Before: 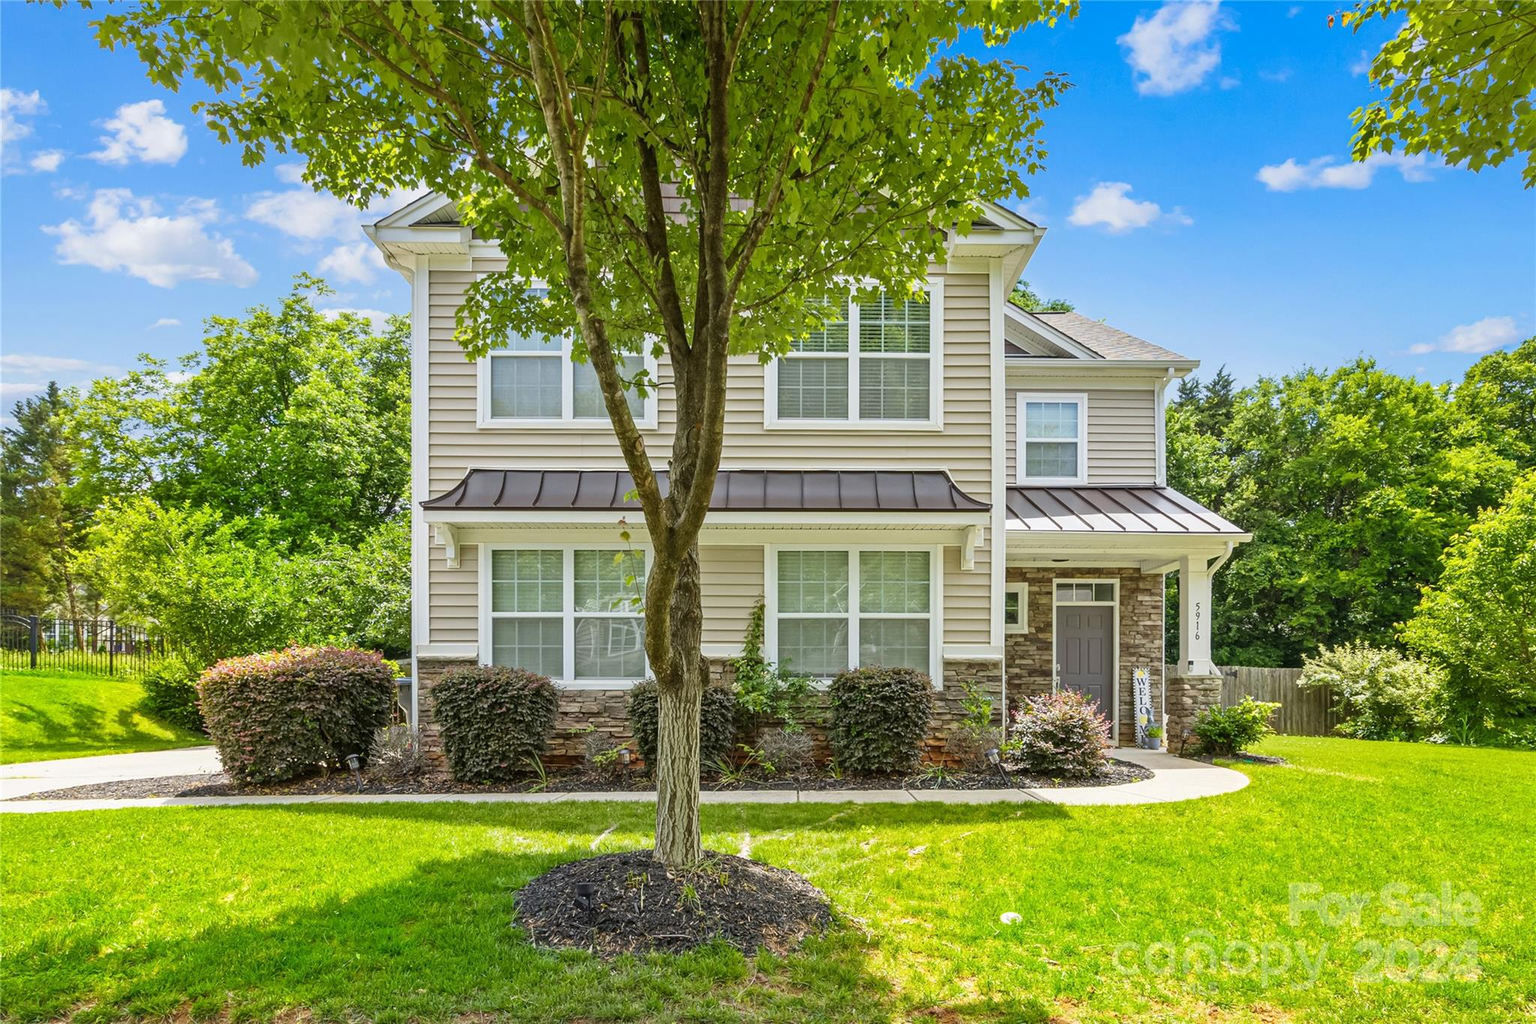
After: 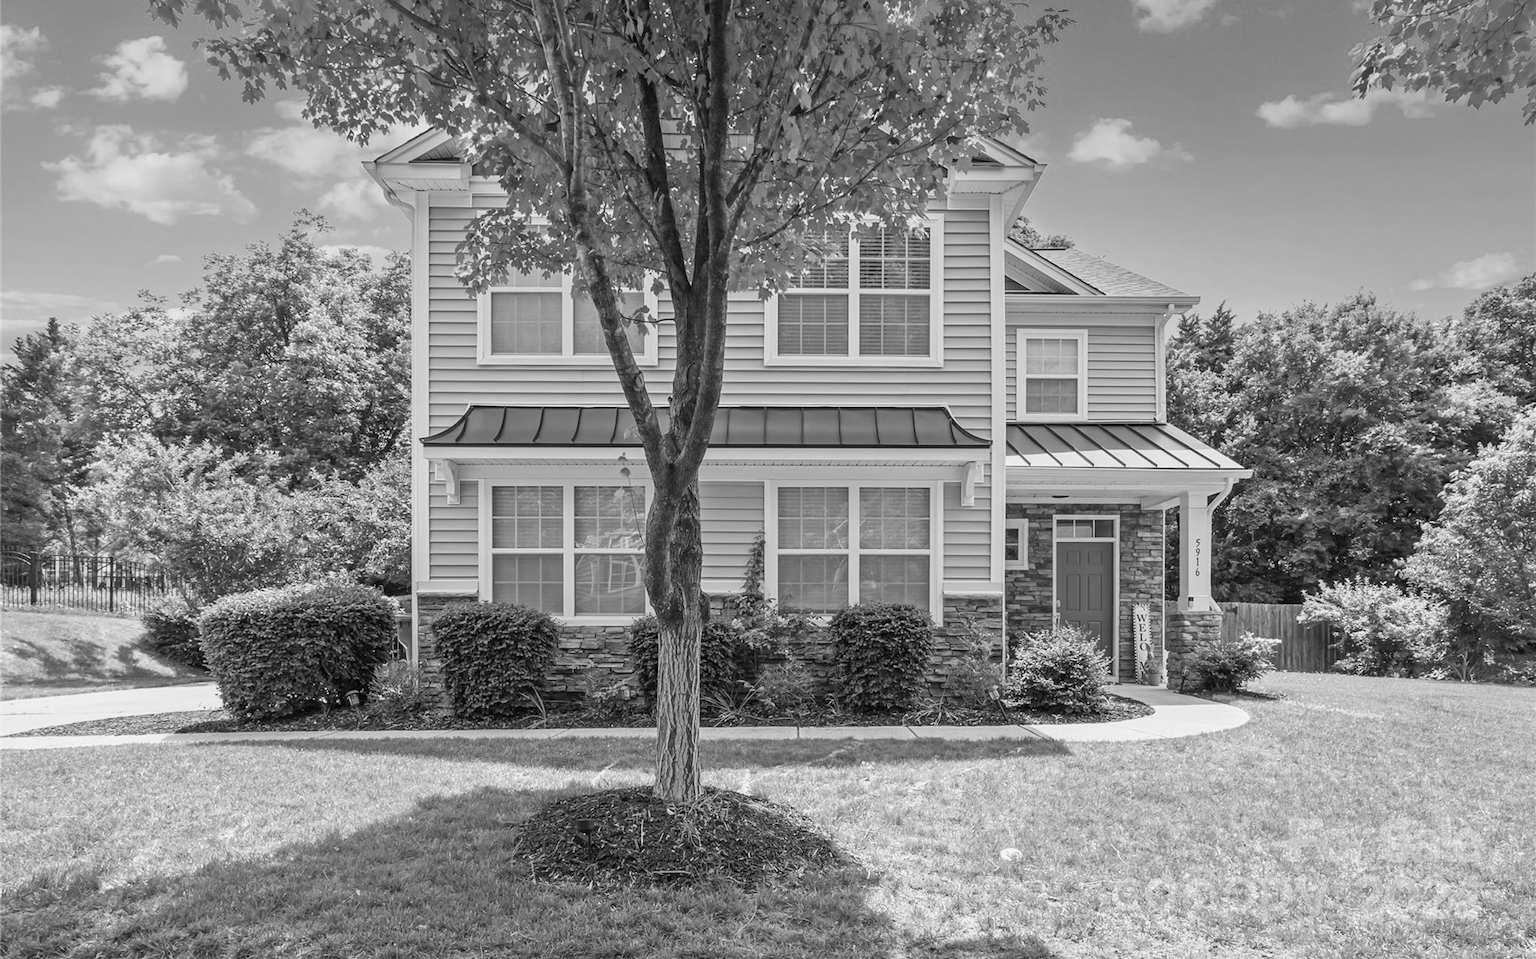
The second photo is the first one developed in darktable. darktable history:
monochrome: a 30.25, b 92.03
crop and rotate: top 6.25%
